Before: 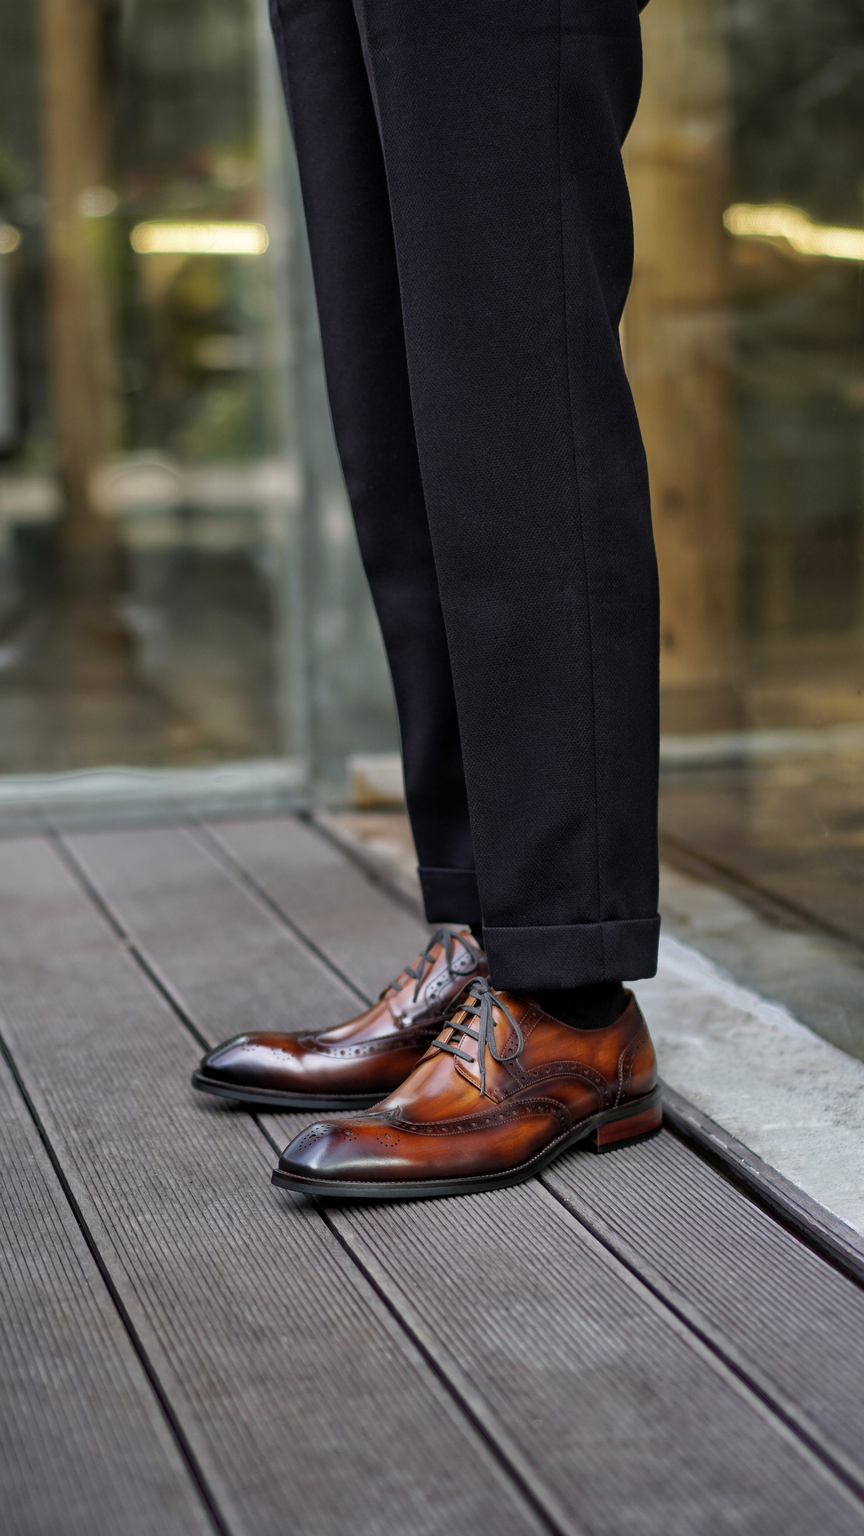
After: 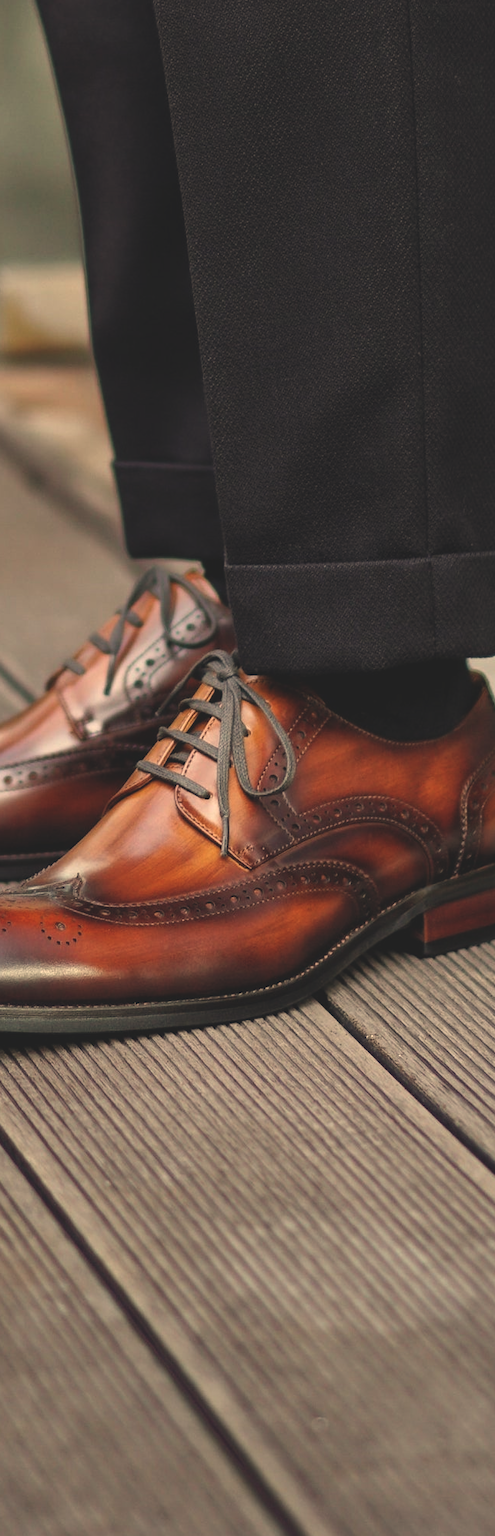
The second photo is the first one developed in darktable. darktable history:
crop: left 40.878%, top 39.176%, right 25.993%, bottom 3.081%
white balance: red 1.138, green 0.996, blue 0.812
exposure: black level correction -0.015, compensate highlight preservation false
